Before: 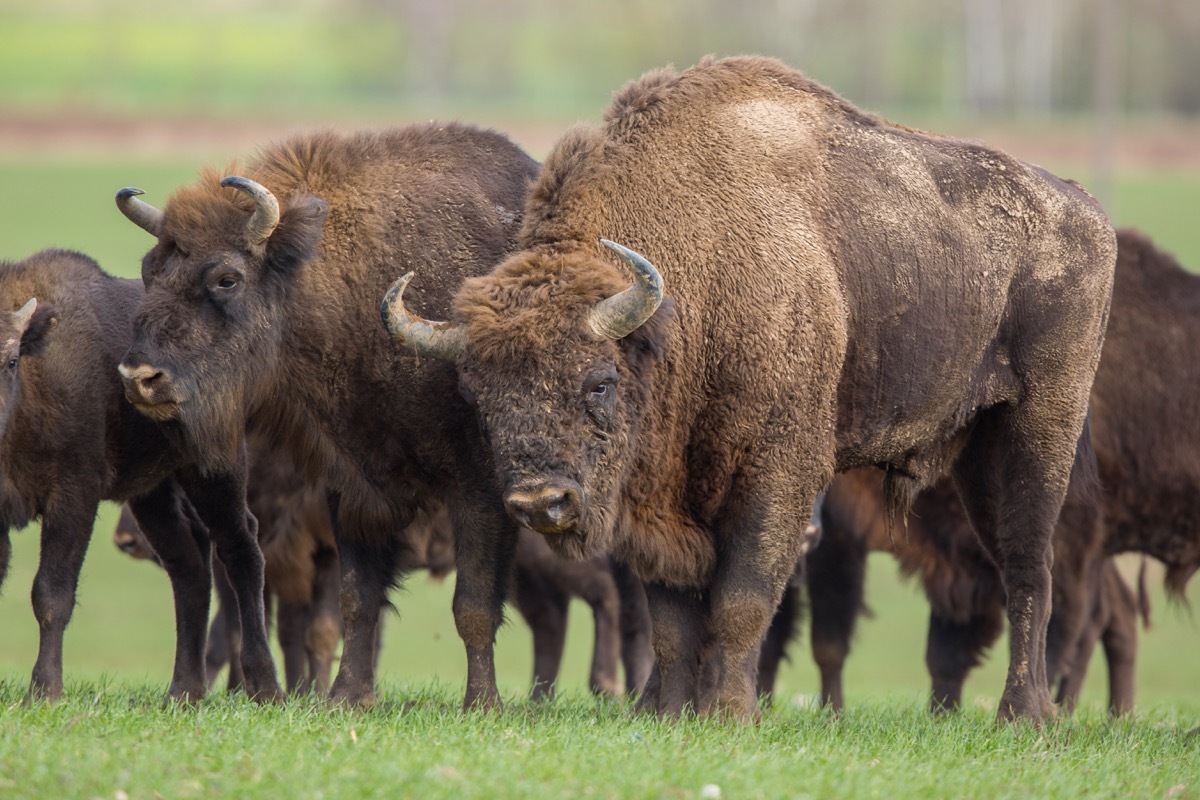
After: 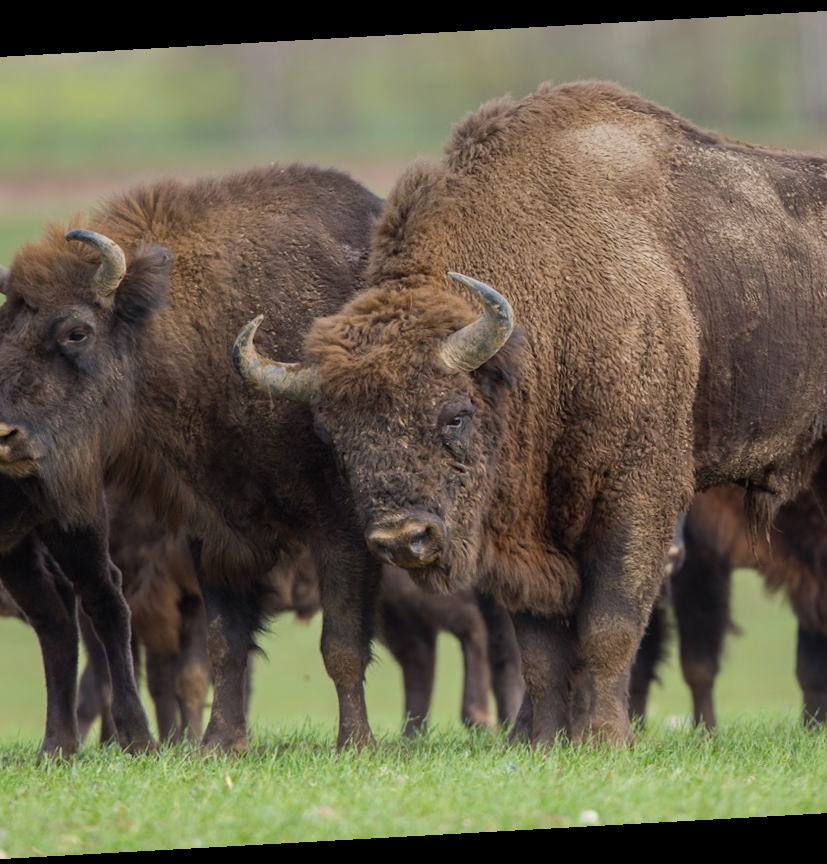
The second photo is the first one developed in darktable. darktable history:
graduated density: on, module defaults
crop and rotate: left 13.342%, right 19.991%
rotate and perspective: rotation -3.18°, automatic cropping off
